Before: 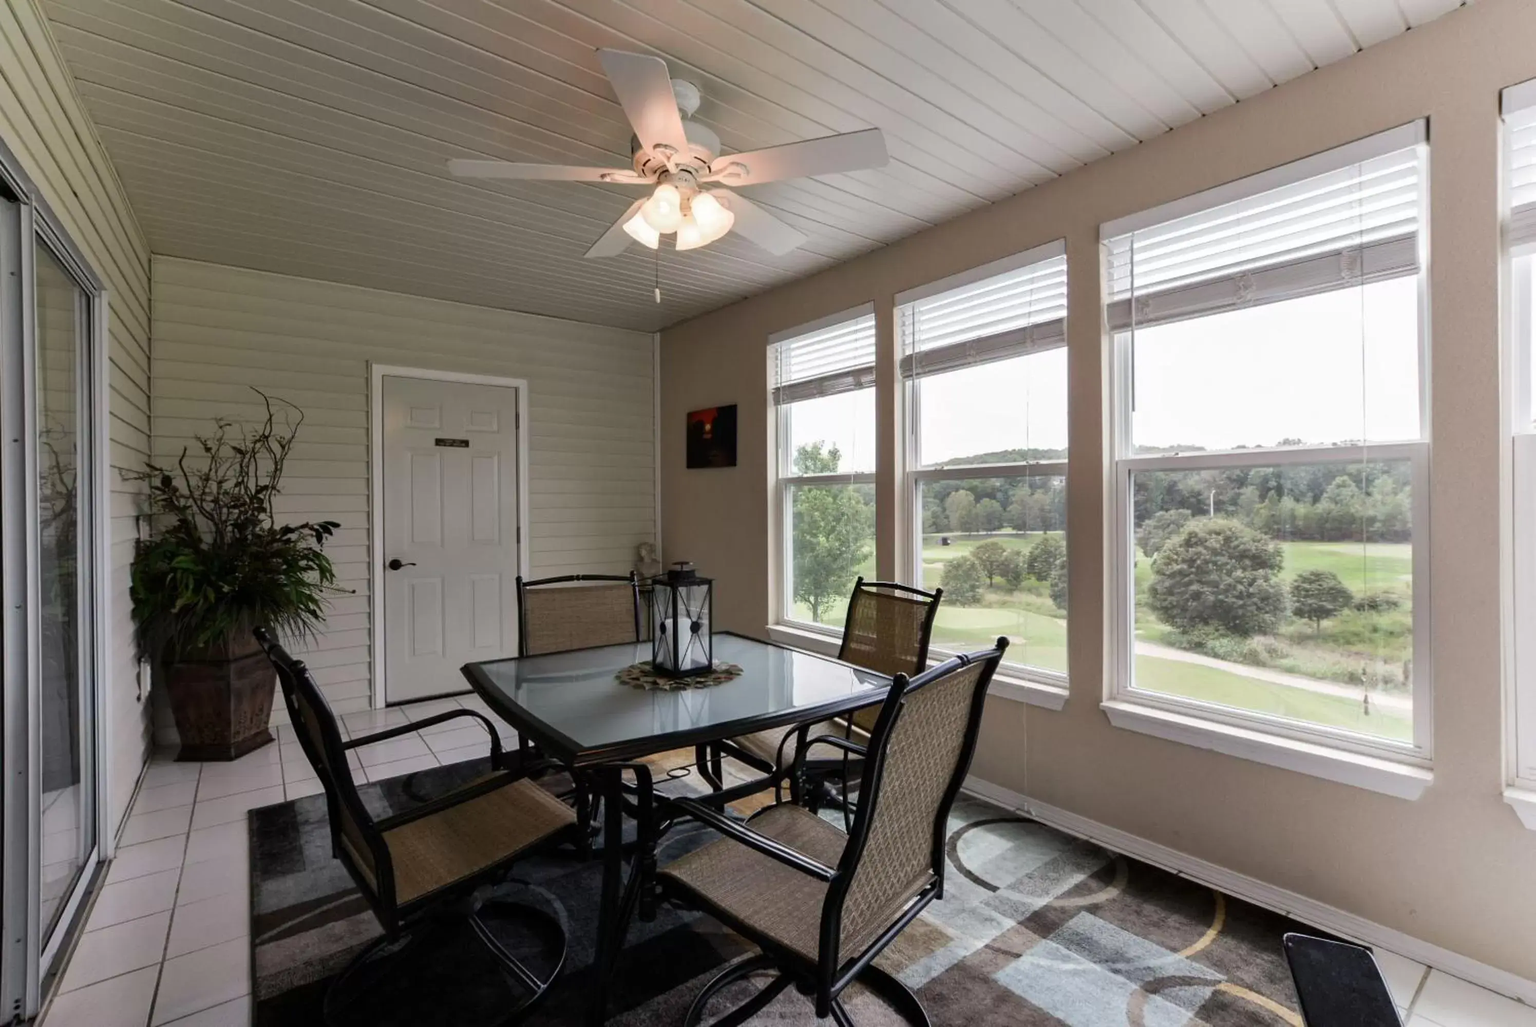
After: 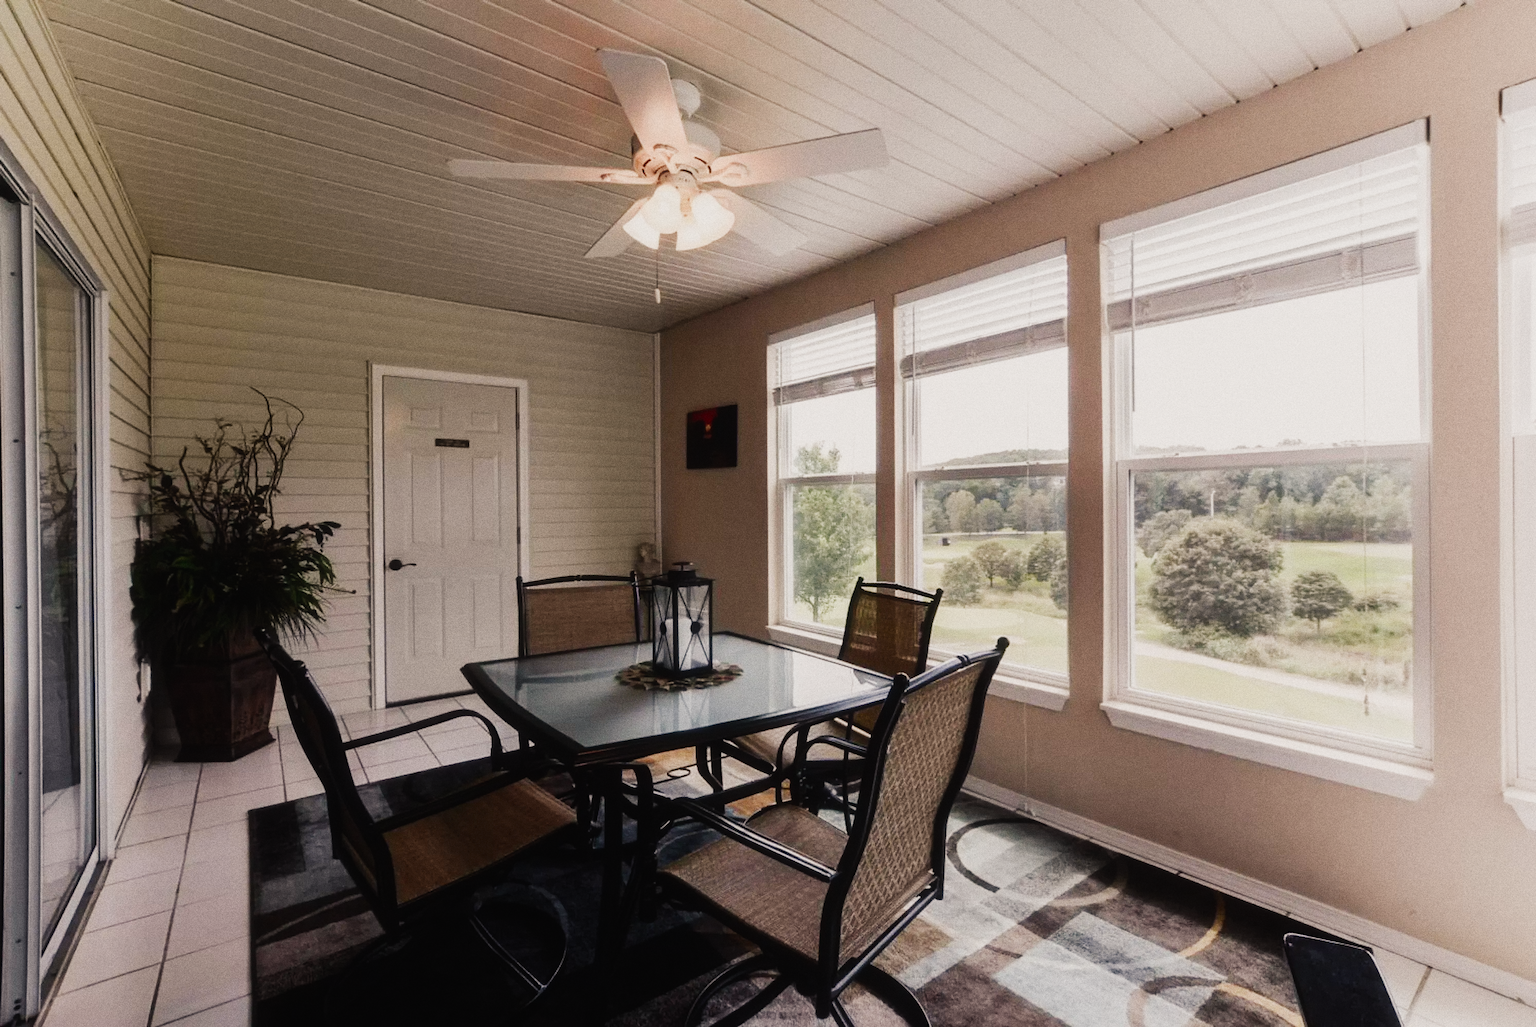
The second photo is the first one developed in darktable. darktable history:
contrast equalizer "negative clarity": octaves 7, y [[0.6 ×6], [0.55 ×6], [0 ×6], [0 ×6], [0 ×6]], mix -0.2
color balance rgb "creative|film": shadows lift › chroma 2%, shadows lift › hue 247.2°, power › chroma 0.3%, power › hue 25.2°, highlights gain › chroma 3%, highlights gain › hue 60°, global offset › luminance 0.75%, perceptual saturation grading › global saturation 20%, perceptual saturation grading › highlights -20%, perceptual saturation grading › shadows 30%, global vibrance 20%
diffuse or sharpen "bloom 10%": radius span 32, 1st order speed 50%, 2nd order speed 50%, 3rd order speed 50%, 4th order speed 50% | blend: blend mode normal, opacity 10%; mask: uniform (no mask)
exposure "_builtin_magic lantern defaults": compensate highlight preservation false
rgb primaries "creative|film": red hue 0.019, red purity 0.907, green hue 0.07, green purity 0.883, blue hue -0.093, blue purity 0.96
sigmoid: contrast 1.6, skew -0.2, preserve hue 0%, red attenuation 0.1, red rotation 0.035, green attenuation 0.1, green rotation -0.017, blue attenuation 0.15, blue rotation -0.052, base primaries Rec2020
tone equalizer "_builtin_contrast tone curve | soft": -8 EV -0.417 EV, -7 EV -0.389 EV, -6 EV -0.333 EV, -5 EV -0.222 EV, -3 EV 0.222 EV, -2 EV 0.333 EV, -1 EV 0.389 EV, +0 EV 0.417 EV, edges refinement/feathering 500, mask exposure compensation -1.57 EV, preserve details no
grain "silver grain": coarseness 0.09 ISO, strength 40%
